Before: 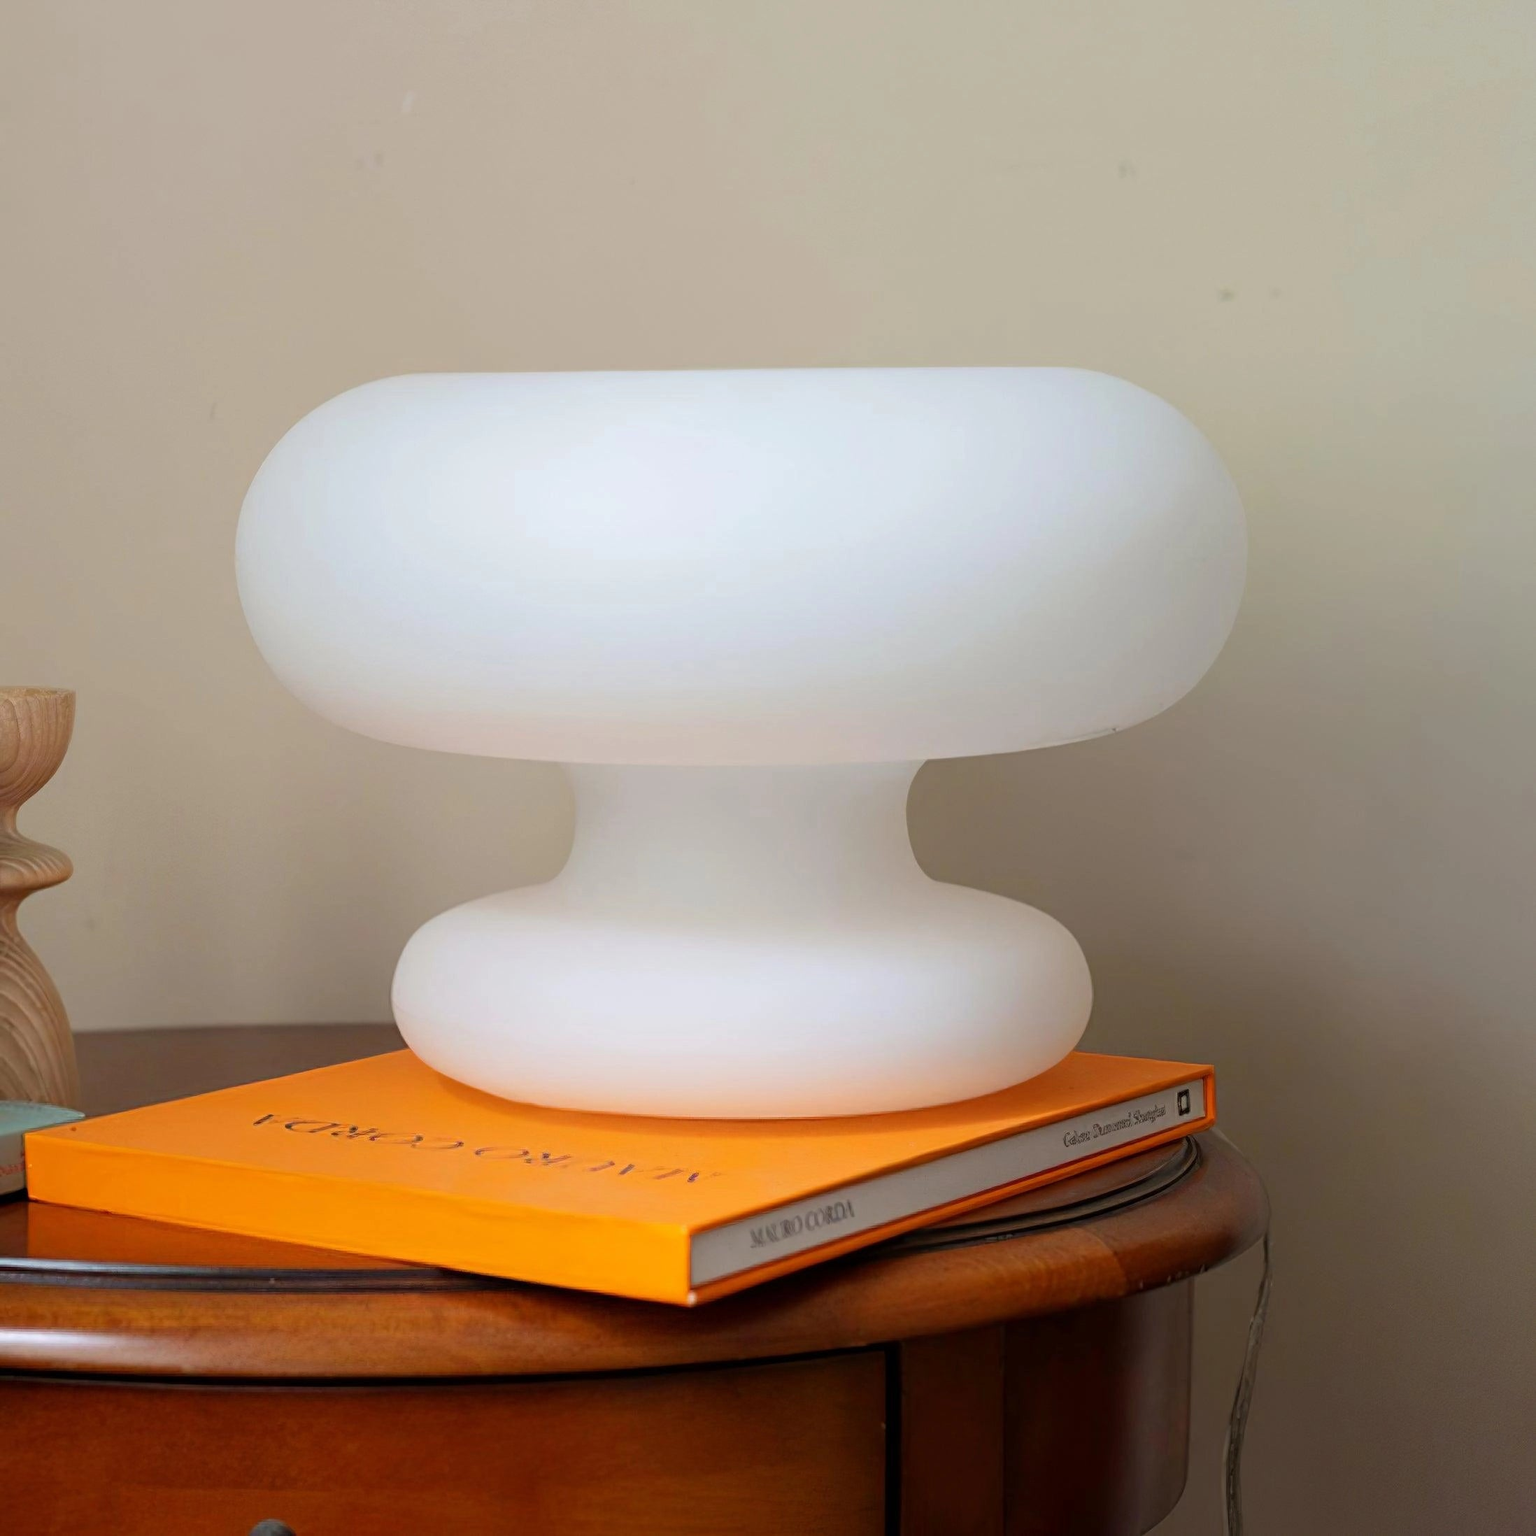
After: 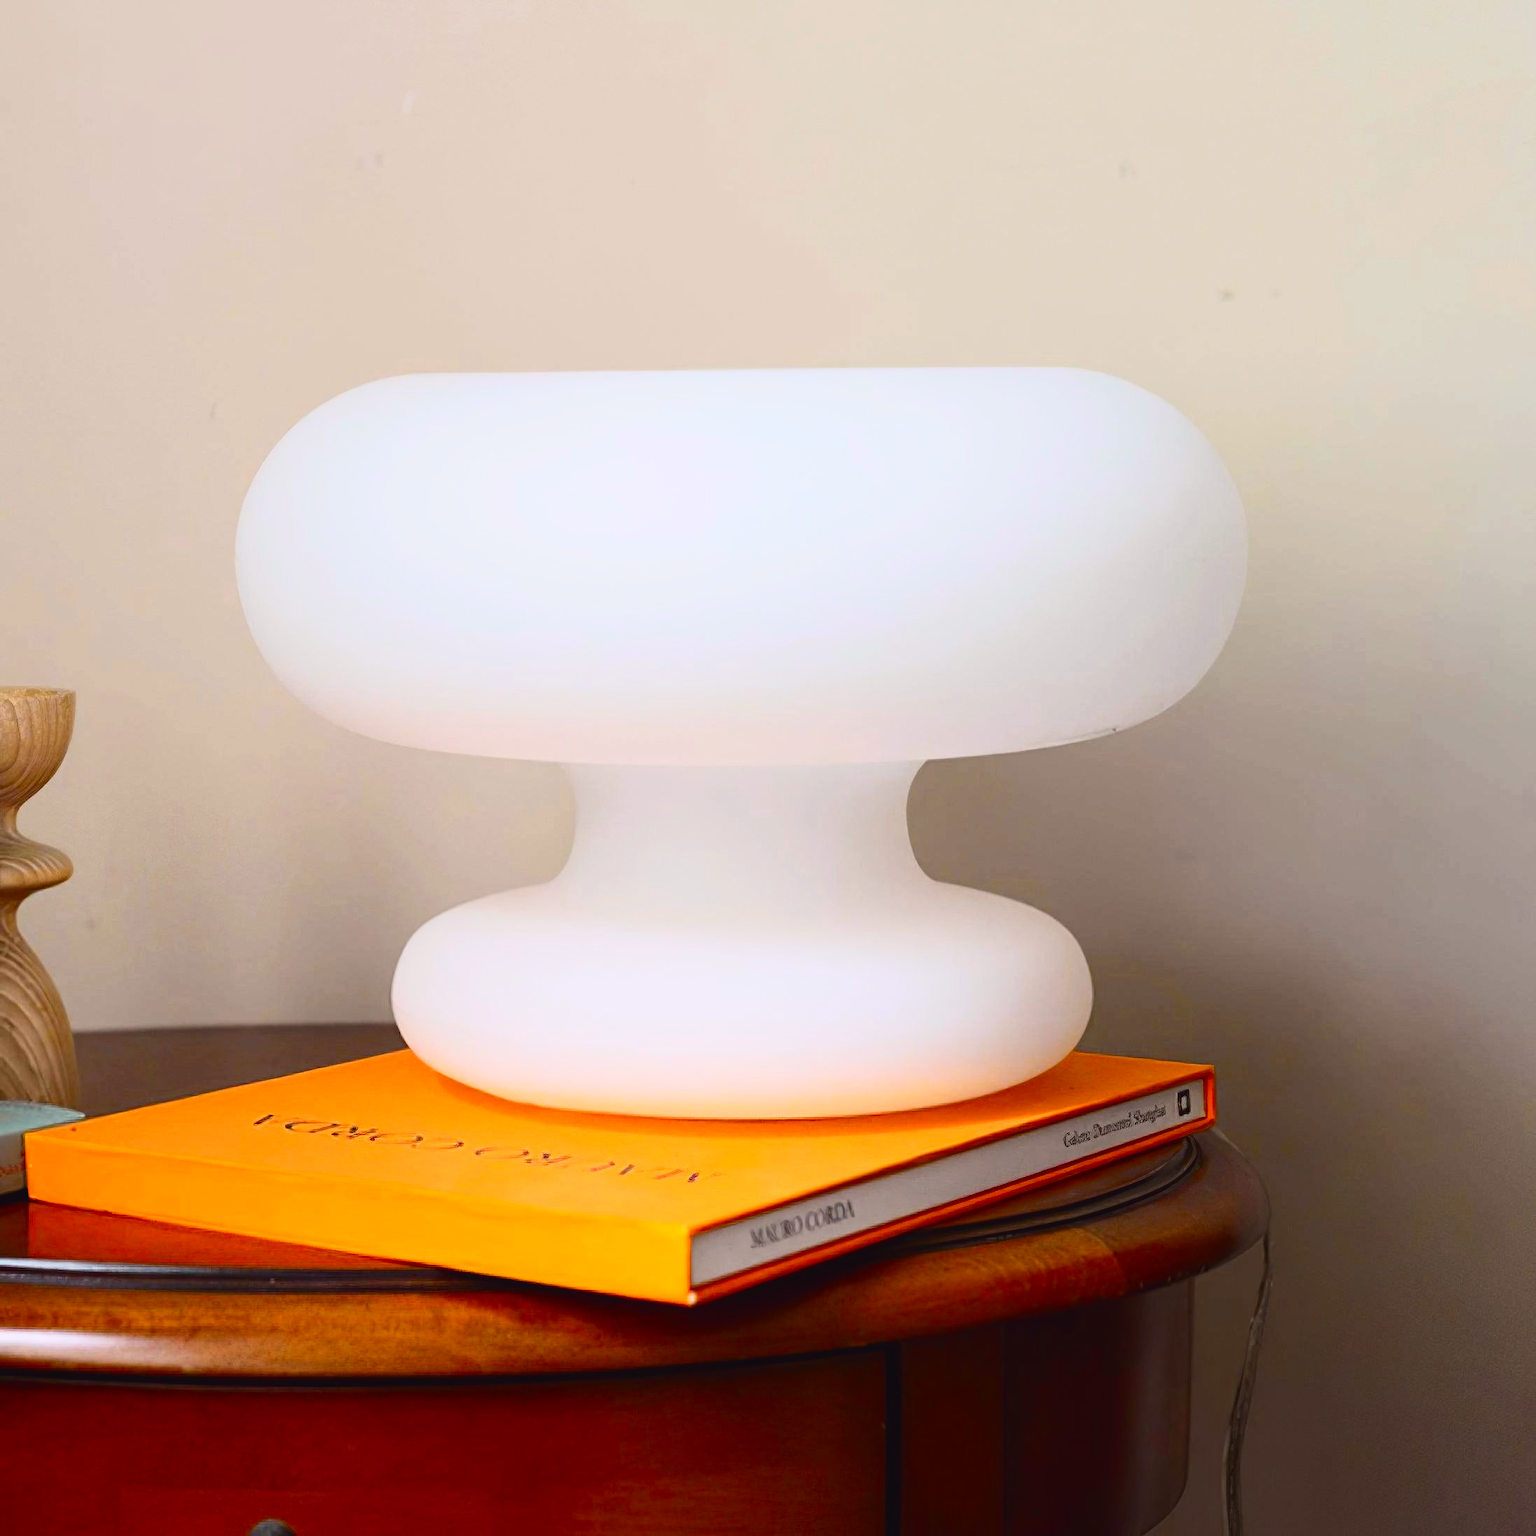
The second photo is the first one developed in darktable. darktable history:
tone curve: curves: ch0 [(0, 0.031) (0.145, 0.106) (0.319, 0.269) (0.495, 0.544) (0.707, 0.833) (0.859, 0.931) (1, 0.967)]; ch1 [(0, 0) (0.279, 0.218) (0.424, 0.411) (0.495, 0.504) (0.538, 0.55) (0.578, 0.595) (0.707, 0.778) (1, 1)]; ch2 [(0, 0) (0.125, 0.089) (0.353, 0.329) (0.436, 0.432) (0.552, 0.554) (0.615, 0.674) (1, 1)], color space Lab, independent channels, preserve colors none
